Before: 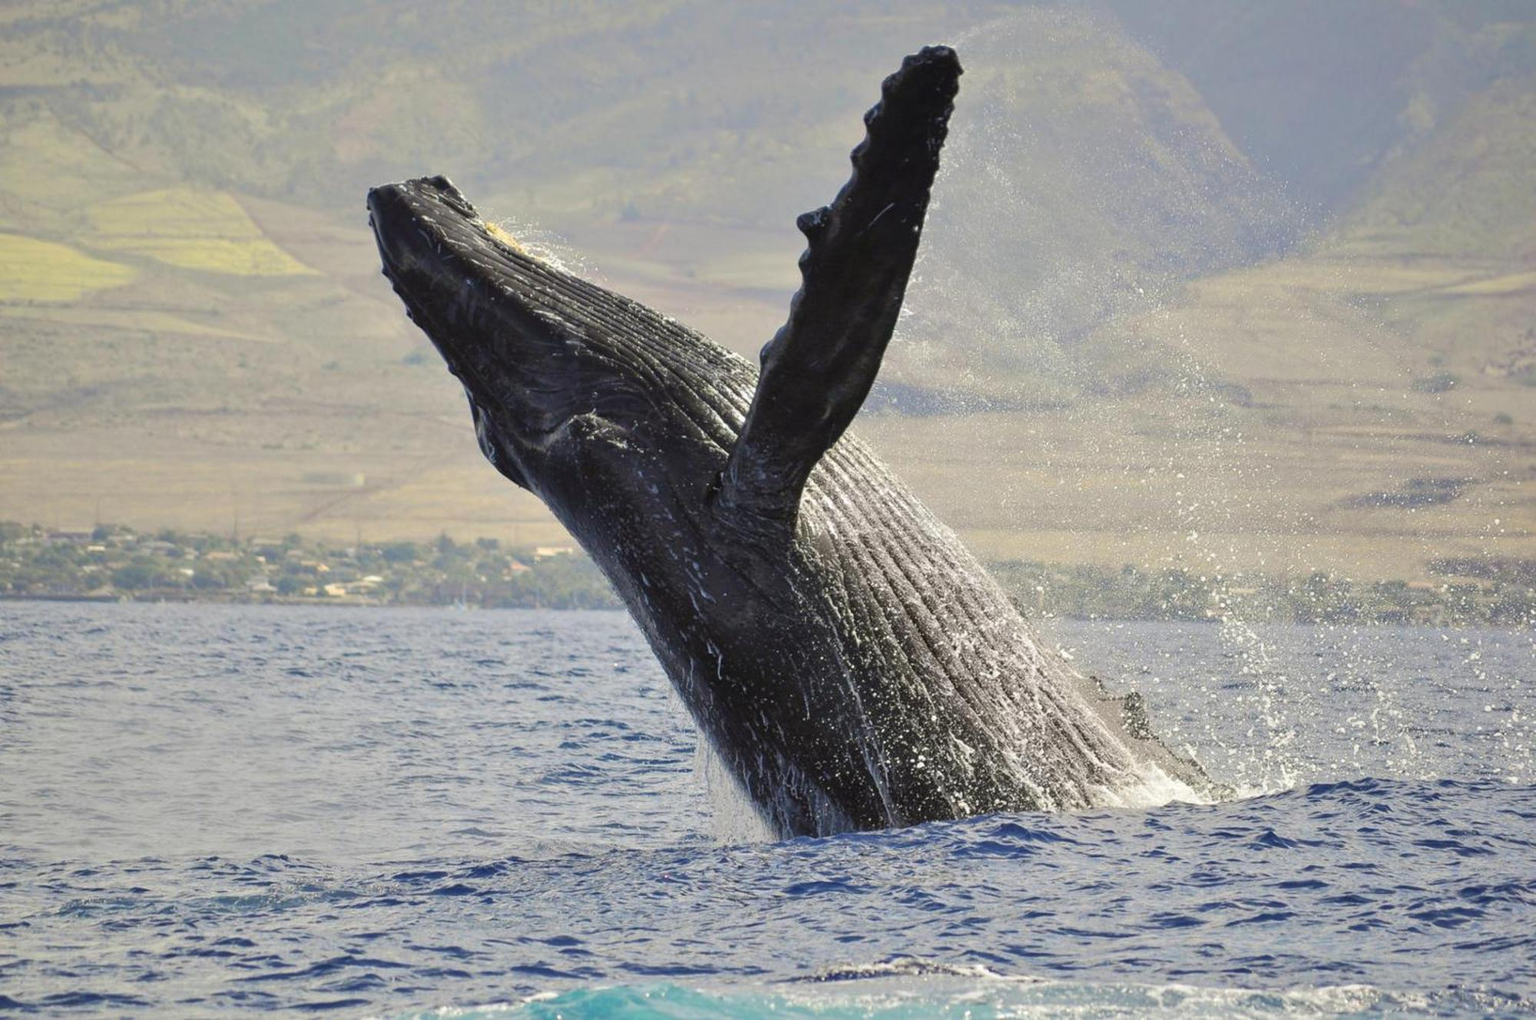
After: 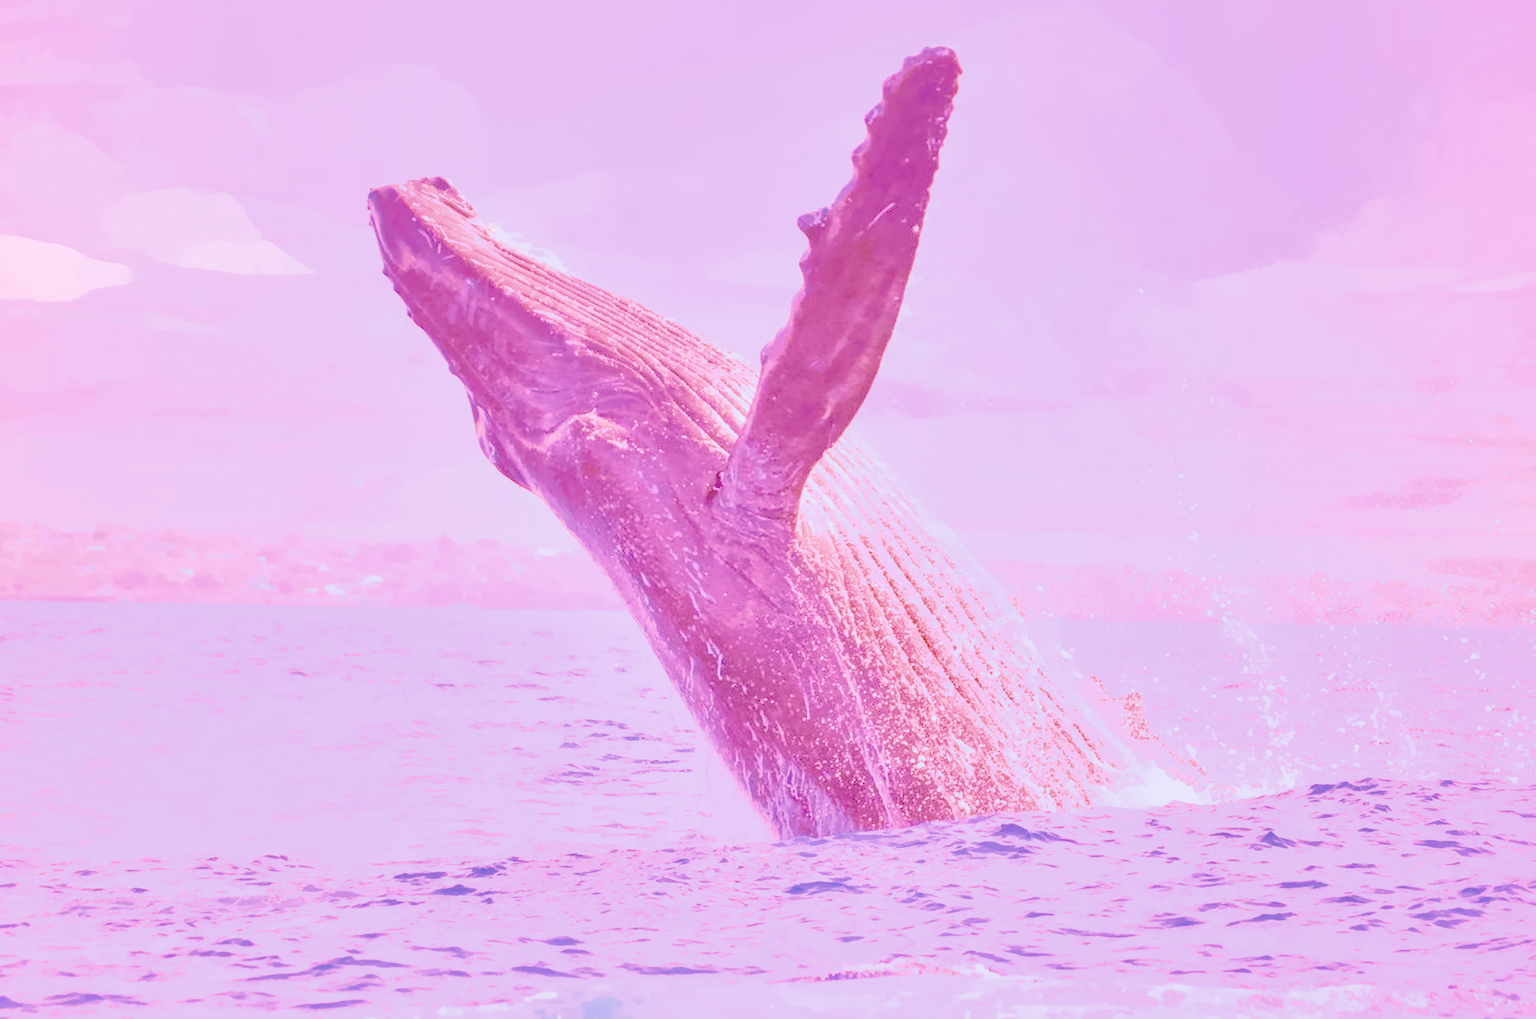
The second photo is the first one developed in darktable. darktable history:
local contrast: on, module defaults
color calibration: illuminant as shot in camera, x 0.358, y 0.373, temperature 4628.91 K
color balance rgb: linear chroma grading › shadows 10%, linear chroma grading › highlights 10%, linear chroma grading › global chroma 15%, linear chroma grading › mid-tones 15%, perceptual saturation grading › global saturation 40%, perceptual saturation grading › highlights -25%, perceptual saturation grading › mid-tones 35%, perceptual saturation grading › shadows 35%, perceptual brilliance grading › global brilliance 11.29%, global vibrance 11.29%
denoise (profiled): preserve shadows 1.52, scattering 0.002, a [-1, 0, 0], compensate highlight preservation false
exposure: black level correction 0, exposure 1.675 EV, compensate exposure bias true, compensate highlight preservation false
haze removal: compatibility mode true, adaptive false
highlight reconstruction: on, module defaults
hot pixels: on, module defaults
lens correction: scale 1, crop 1, focal 16, aperture 5.6, distance 1000, camera "Canon EOS RP", lens "Canon RF 16mm F2.8 STM"
shadows and highlights: on, module defaults
white balance: red 2.229, blue 1.46
tone equalizer: on, module defaults
velvia: on, module defaults
filmic rgb: black relative exposure -3.21 EV, white relative exposure 7.02 EV, hardness 1.46, contrast 1.35
